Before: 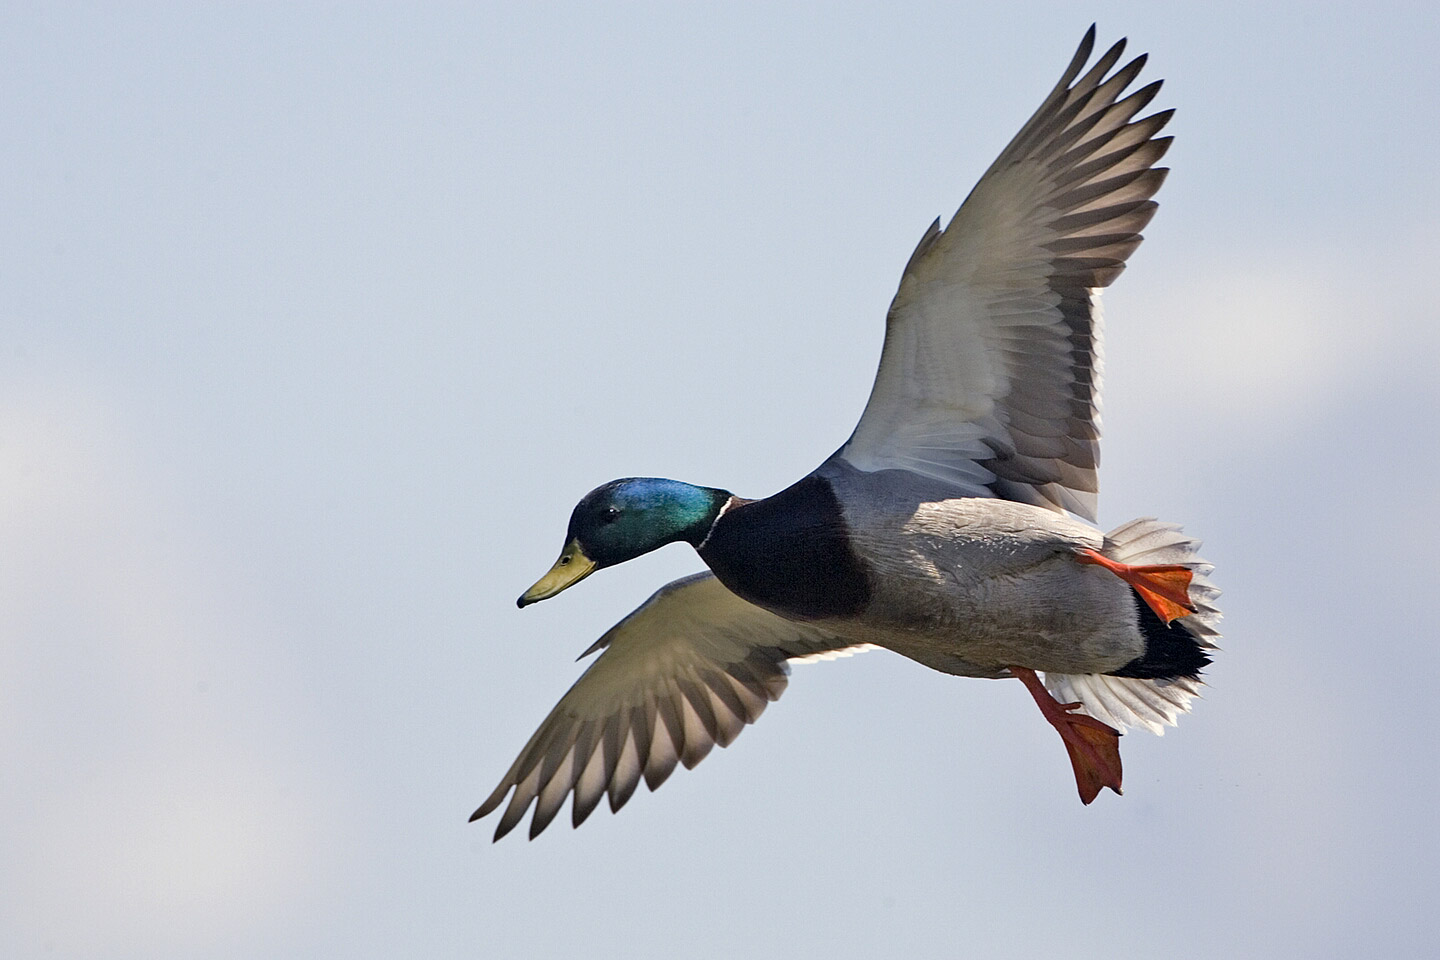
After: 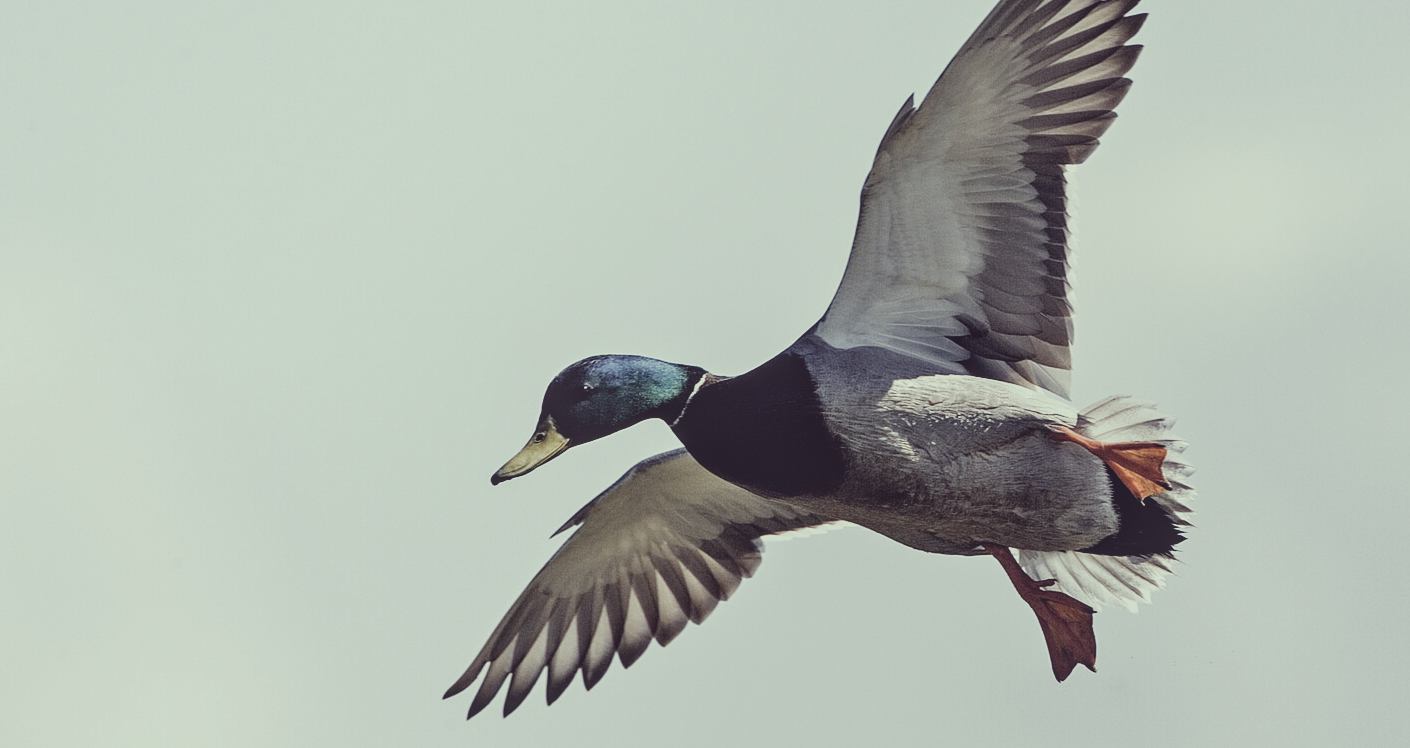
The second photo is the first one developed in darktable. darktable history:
sigmoid: contrast 1.8, skew -0.2, preserve hue 0%, red attenuation 0.1, red rotation 0.035, green attenuation 0.1, green rotation -0.017, blue attenuation 0.15, blue rotation -0.052, base primaries Rec2020
crop and rotate: left 1.814%, top 12.818%, right 0.25%, bottom 9.225%
color correction: highlights a* -20.17, highlights b* 20.27, shadows a* 20.03, shadows b* -20.46, saturation 0.43
local contrast: highlights 48%, shadows 0%, detail 100%
